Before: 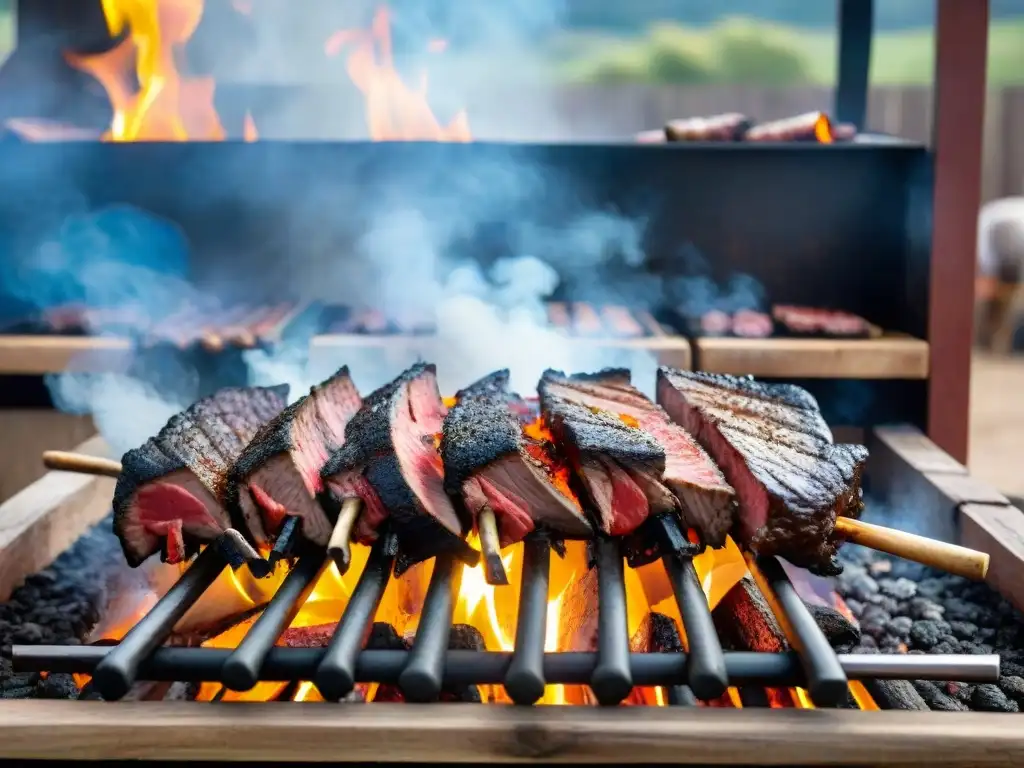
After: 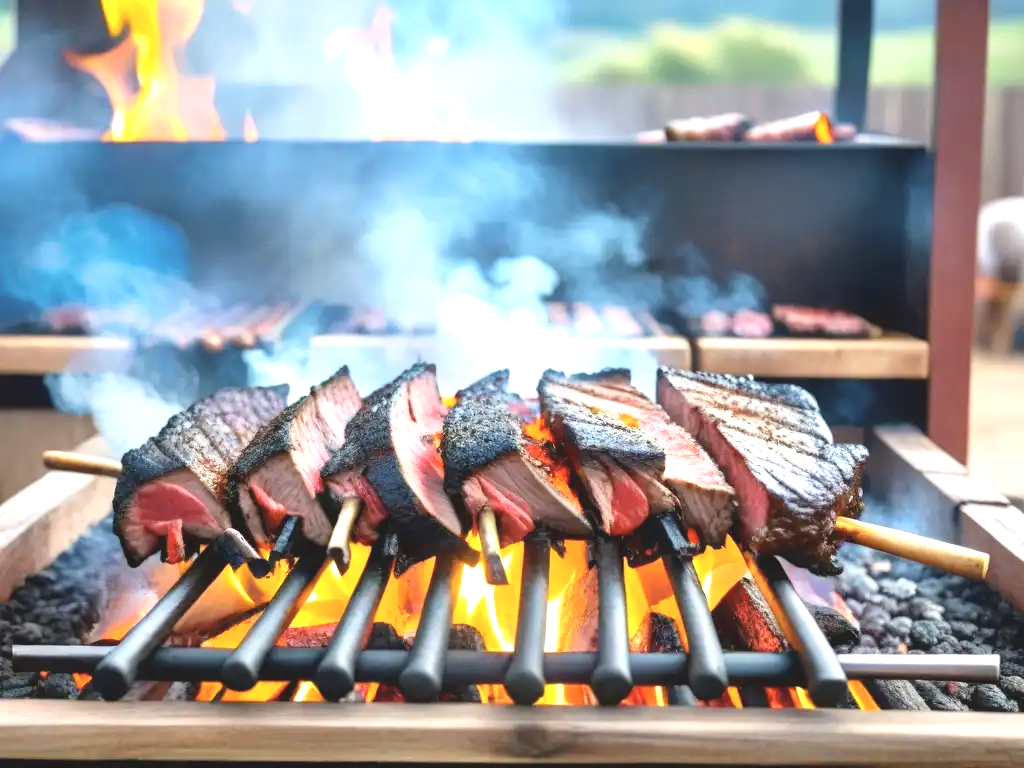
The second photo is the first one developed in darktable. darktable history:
contrast brightness saturation: contrast -0.157, brightness 0.041, saturation -0.139
exposure: black level correction 0, exposure 1.095 EV, compensate highlight preservation false
